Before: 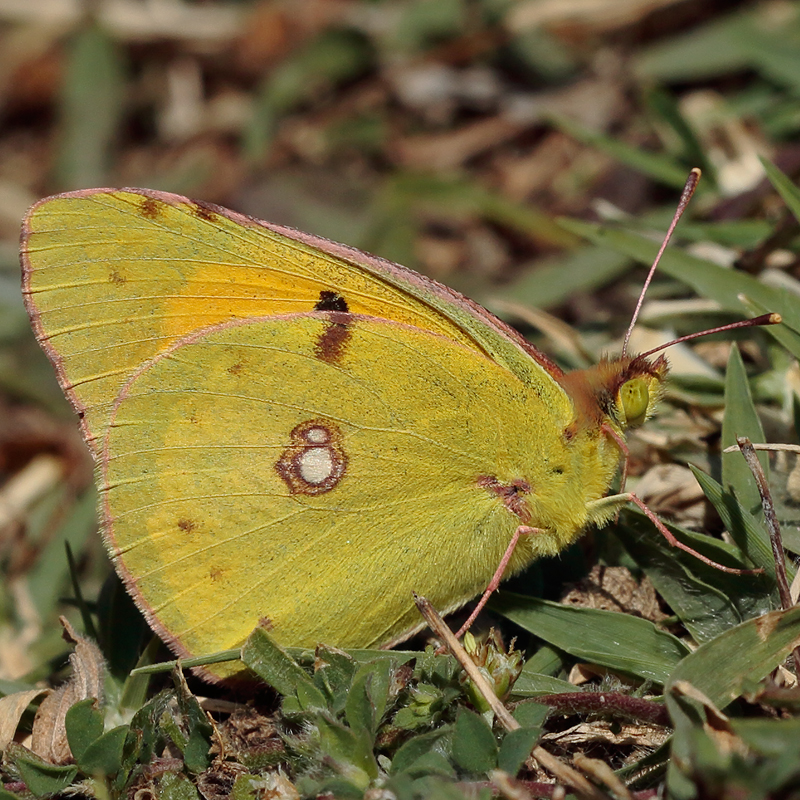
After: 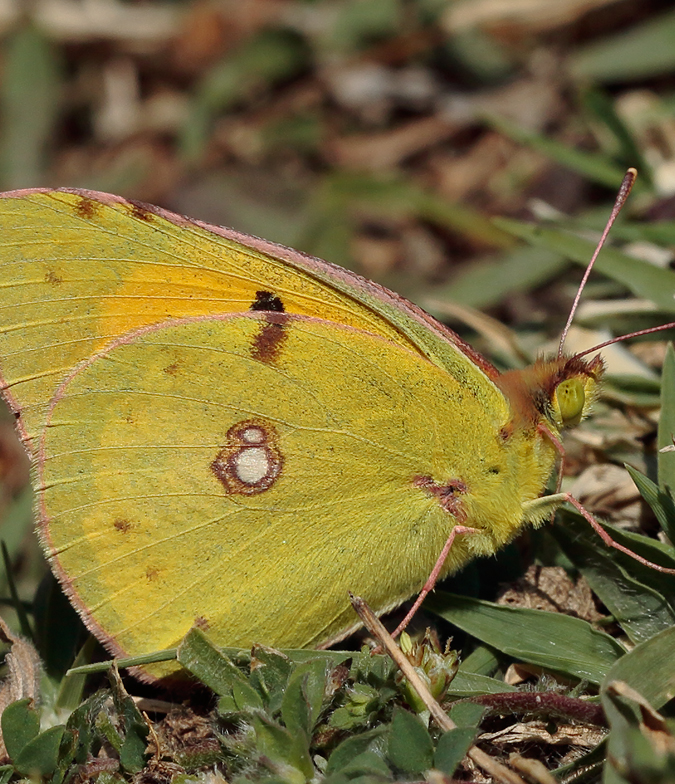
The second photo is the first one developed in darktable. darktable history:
crop: left 8.026%, right 7.374%
bloom: size 9%, threshold 100%, strength 7%
